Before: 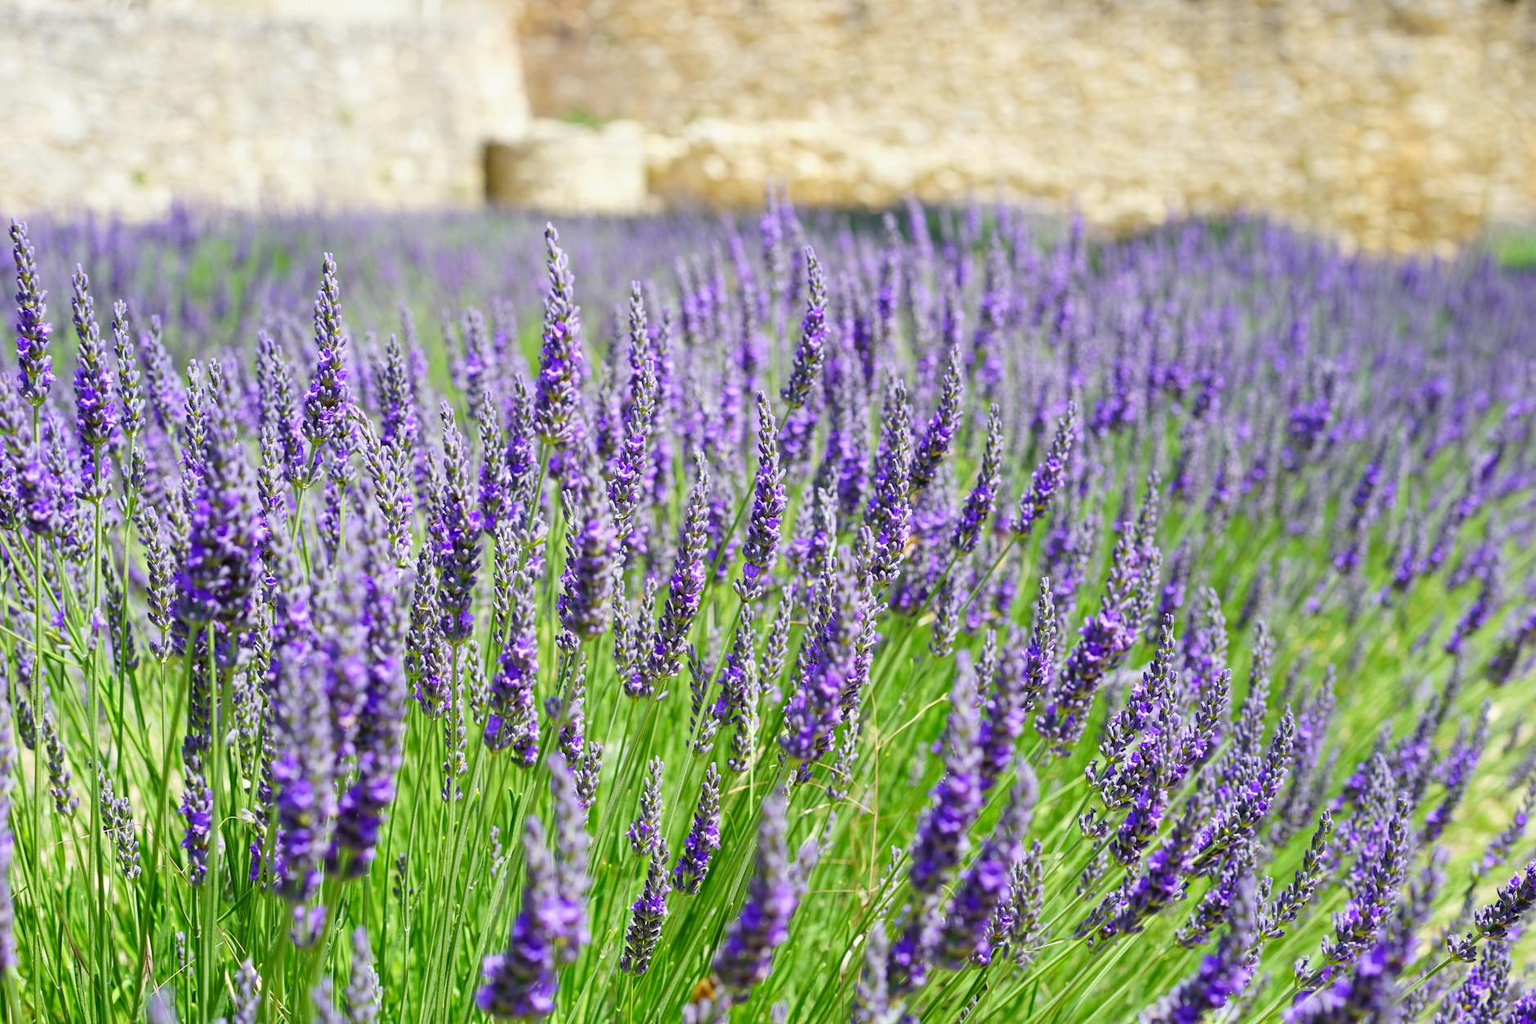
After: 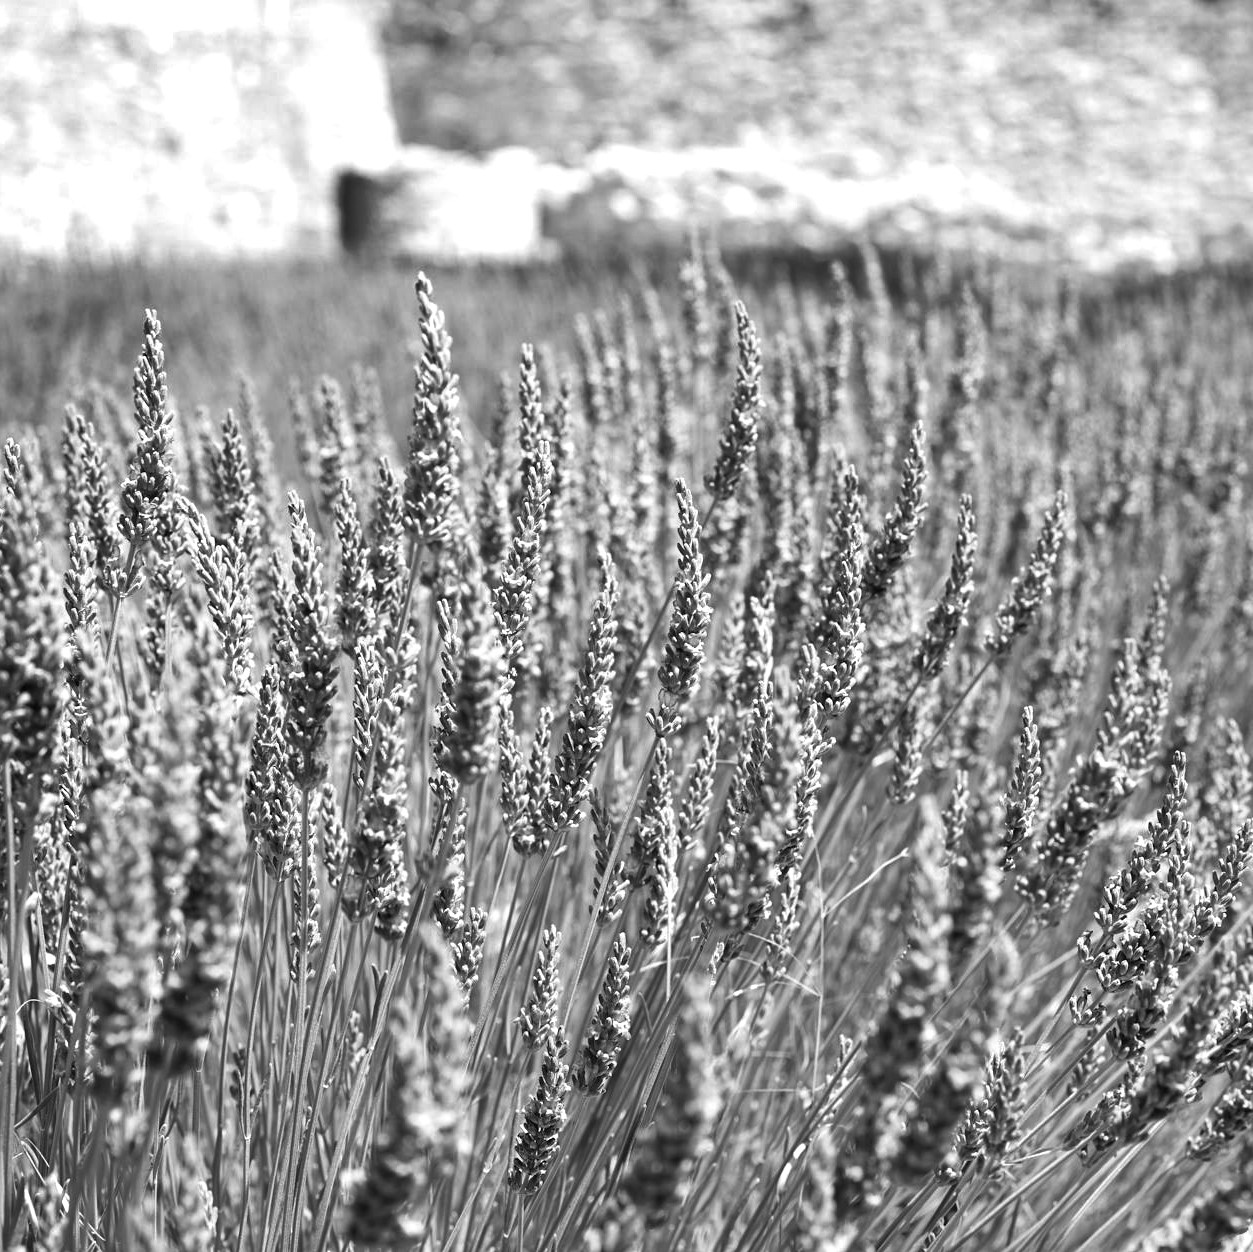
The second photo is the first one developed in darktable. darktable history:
color balance rgb: linear chroma grading › global chroma 9%, perceptual saturation grading › global saturation 36%, perceptual saturation grading › shadows 35%, perceptual brilliance grading › global brilliance 15%, perceptual brilliance grading › shadows -35%, global vibrance 15%
crop and rotate: left 13.409%, right 19.924%
shadows and highlights: low approximation 0.01, soften with gaussian
color calibration: output gray [0.28, 0.41, 0.31, 0], gray › normalize channels true, illuminant same as pipeline (D50), adaptation XYZ, x 0.346, y 0.359, gamut compression 0
